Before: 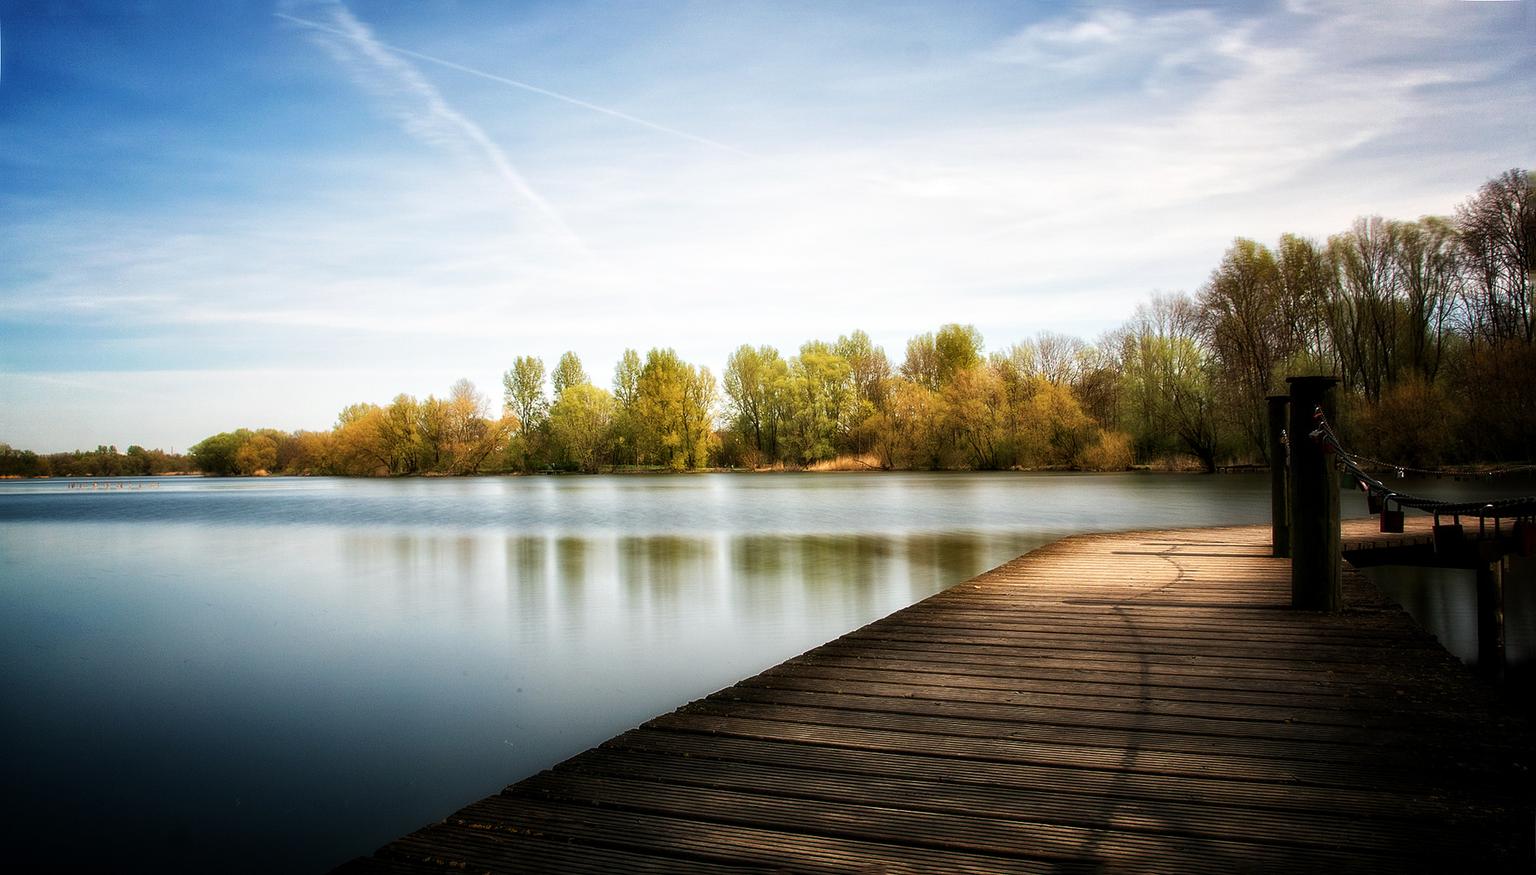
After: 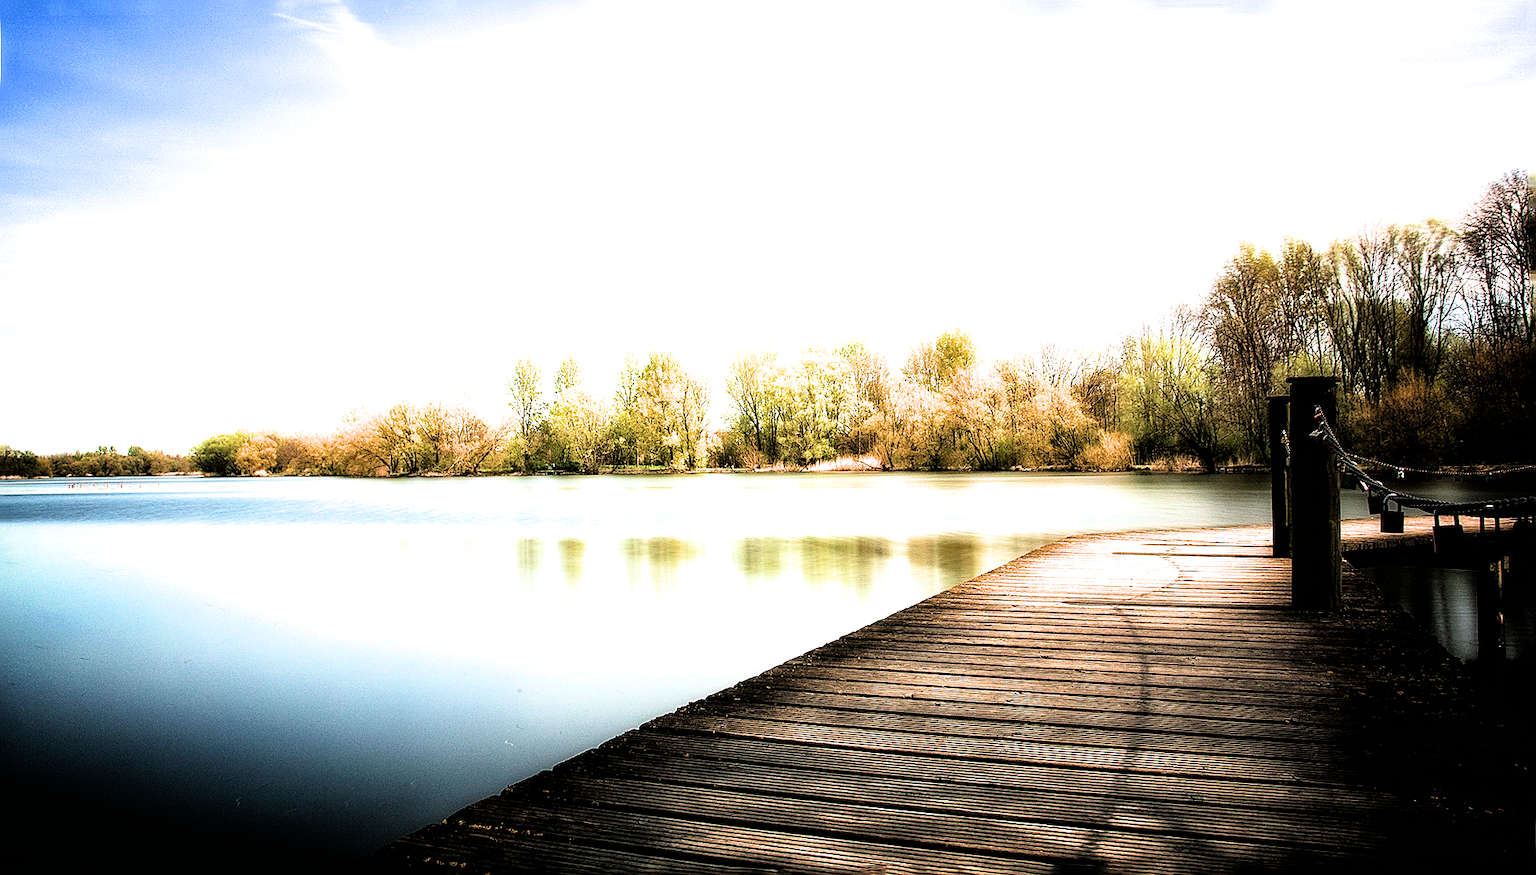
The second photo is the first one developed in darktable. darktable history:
exposure: black level correction 0, exposure 1.2 EV, compensate exposure bias true, compensate highlight preservation false
sharpen: on, module defaults
filmic rgb: black relative exposure -4 EV, white relative exposure 3 EV, hardness 3.02, contrast 1.4
